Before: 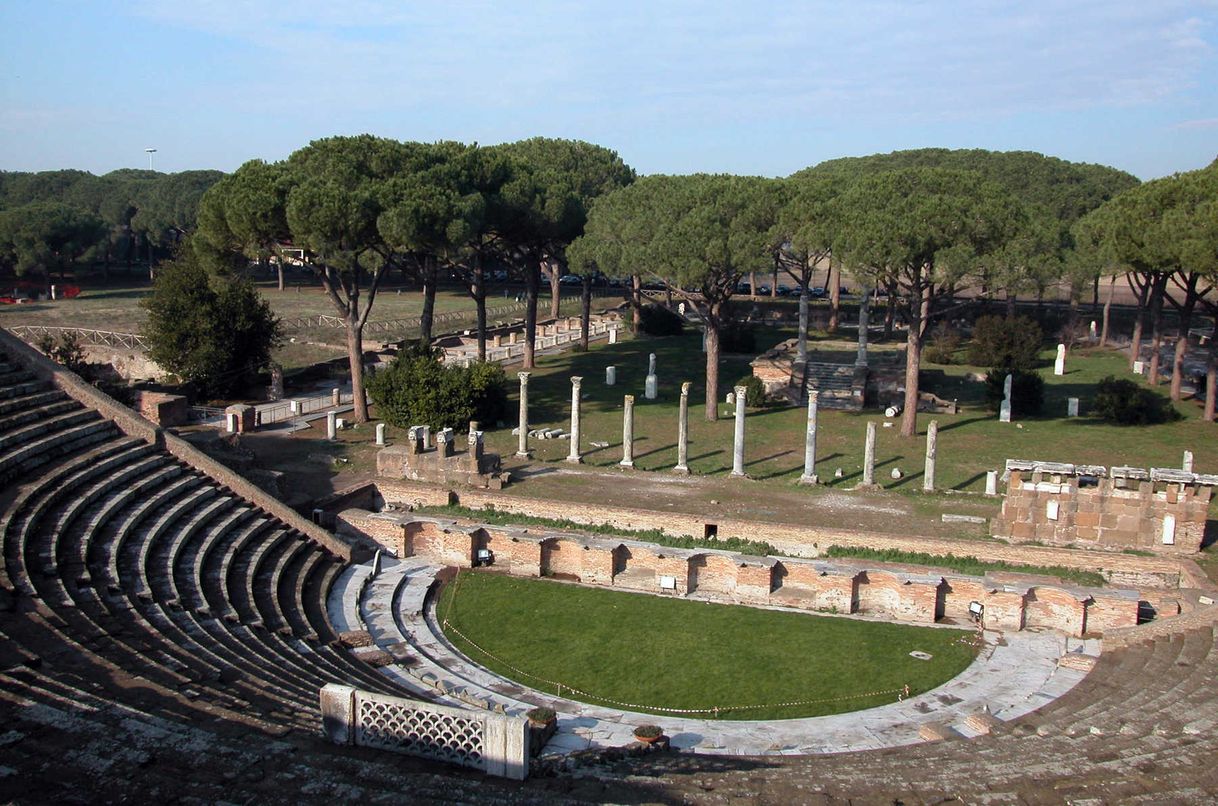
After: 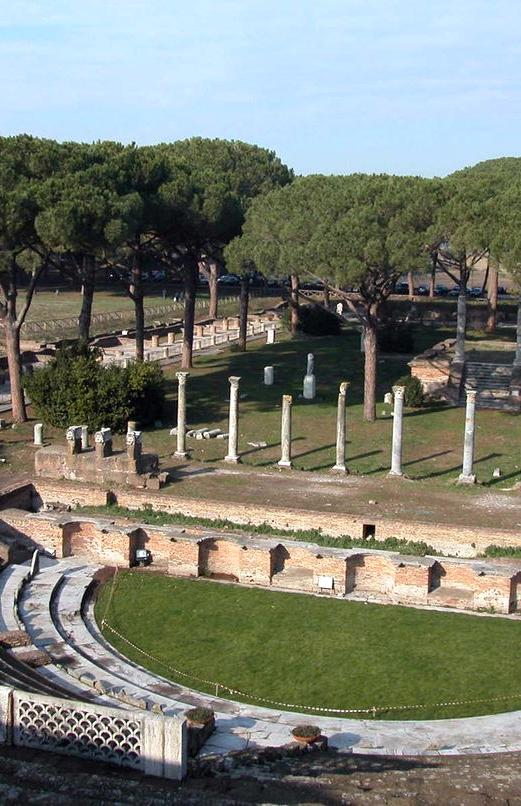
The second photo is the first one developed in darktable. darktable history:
exposure: exposure 0.208 EV, compensate highlight preservation false
crop: left 28.144%, right 29.059%
